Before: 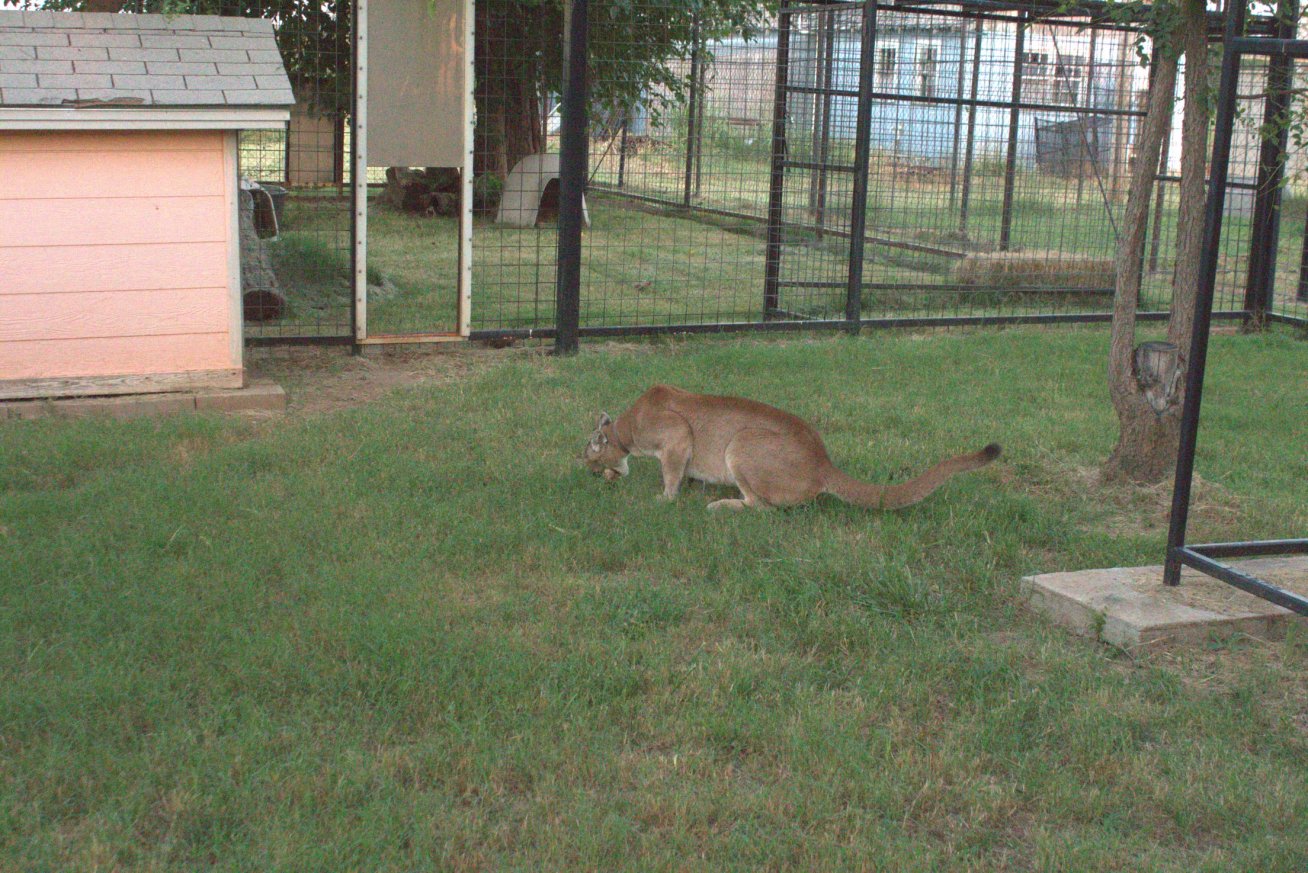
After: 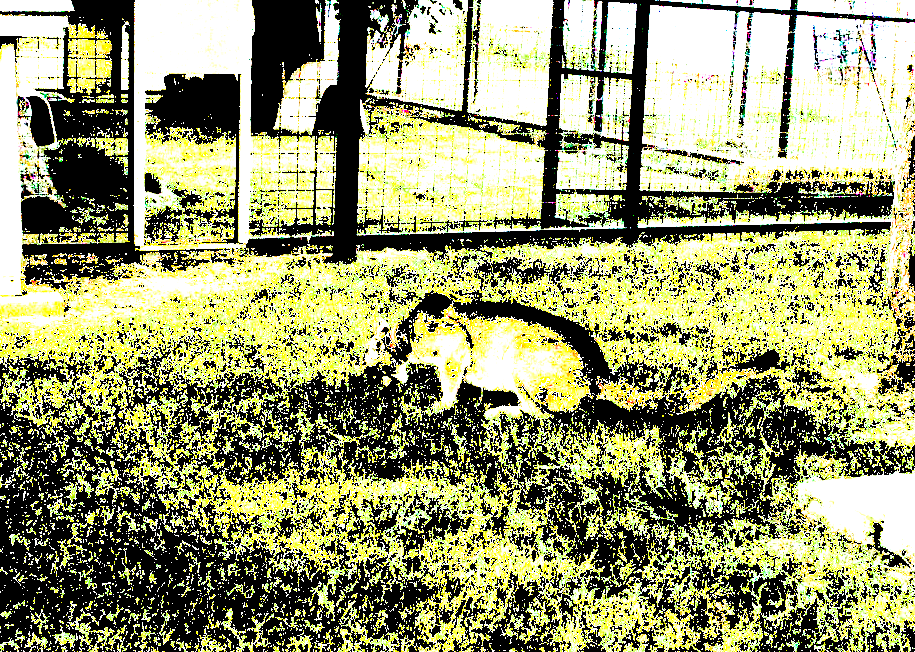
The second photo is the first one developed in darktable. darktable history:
exposure: black level correction 0.1, exposure 3 EV, compensate highlight preservation false
color zones: curves: ch0 [(0, 0.48) (0.209, 0.398) (0.305, 0.332) (0.429, 0.493) (0.571, 0.5) (0.714, 0.5) (0.857, 0.5) (1, 0.48)]; ch1 [(0, 0.736) (0.143, 0.625) (0.225, 0.371) (0.429, 0.256) (0.571, 0.241) (0.714, 0.213) (0.857, 0.48) (1, 0.736)]; ch2 [(0, 0.448) (0.143, 0.498) (0.286, 0.5) (0.429, 0.5) (0.571, 0.5) (0.714, 0.5) (0.857, 0.5) (1, 0.448)]
crop and rotate: left 17.046%, top 10.659%, right 12.989%, bottom 14.553%
